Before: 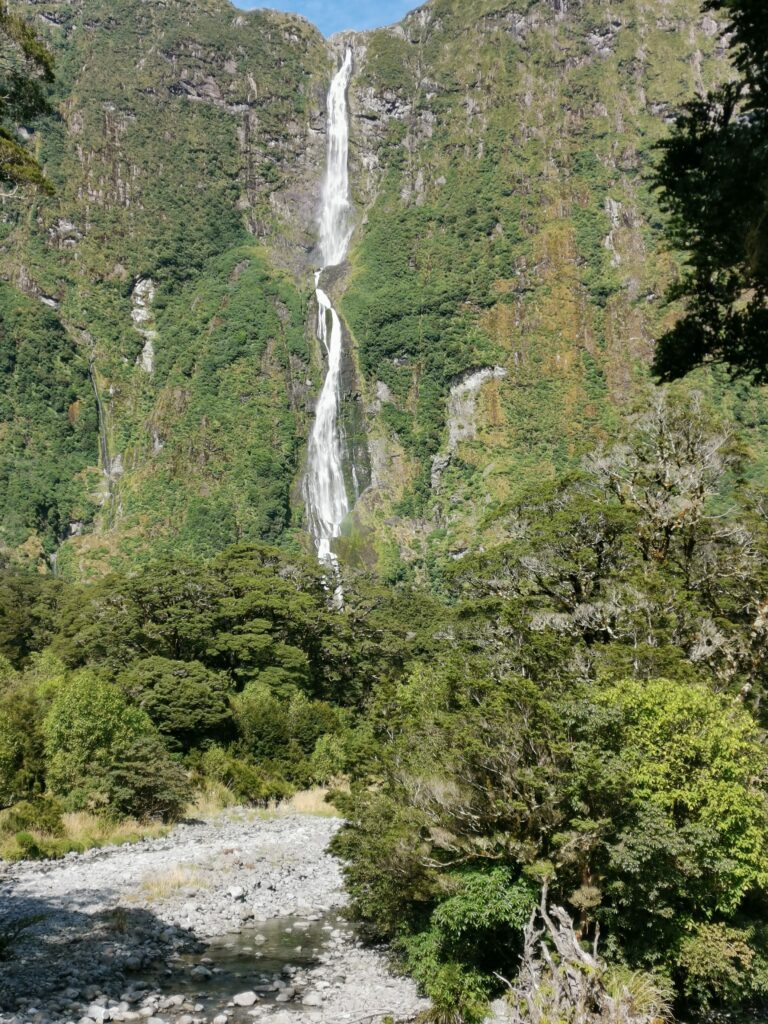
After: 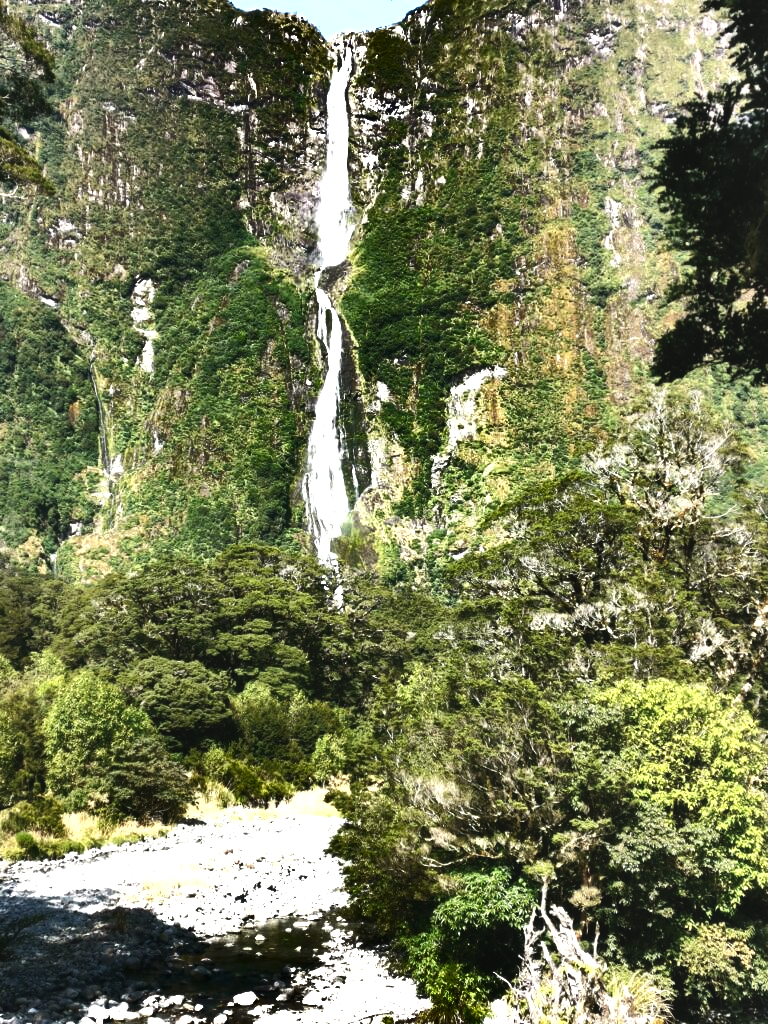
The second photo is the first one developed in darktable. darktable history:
contrast brightness saturation: contrast -0.072, brightness -0.042, saturation -0.108
tone equalizer: -8 EV -1.11 EV, -7 EV -1.03 EV, -6 EV -0.864 EV, -5 EV -0.595 EV, -3 EV 0.566 EV, -2 EV 0.842 EV, -1 EV 1 EV, +0 EV 1.06 EV, edges refinement/feathering 500, mask exposure compensation -1.57 EV, preserve details guided filter
exposure: black level correction -0.005, exposure 0.612 EV, compensate highlight preservation false
shadows and highlights: radius 122.92, shadows 98.41, white point adjustment -3.16, highlights -99.51, soften with gaussian
